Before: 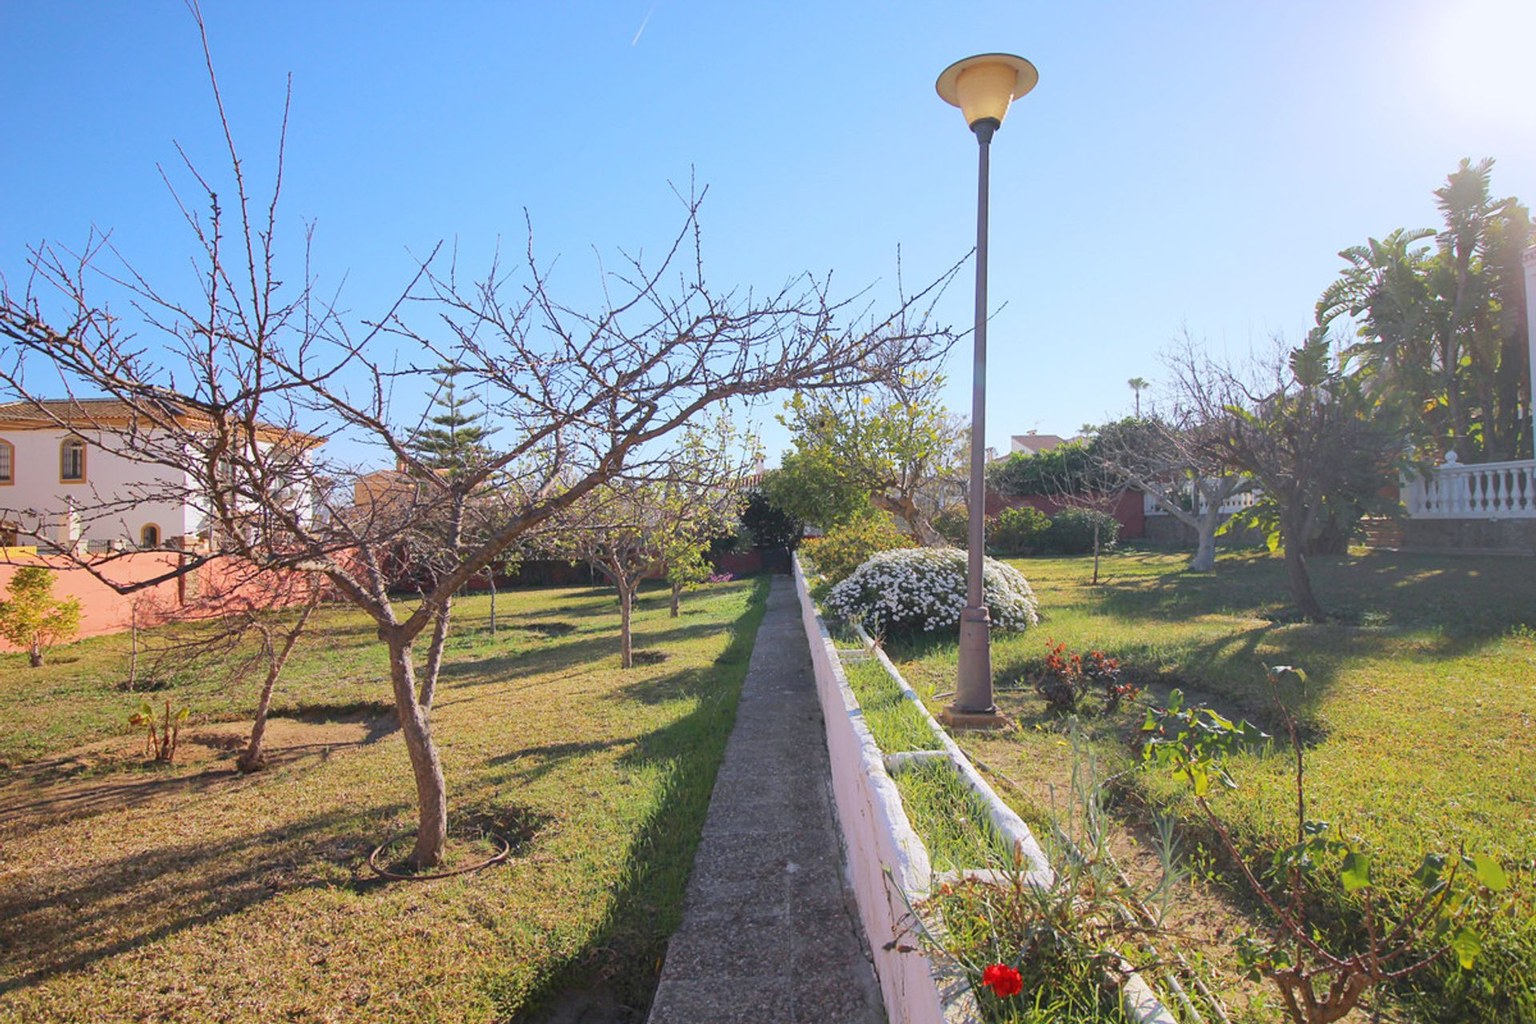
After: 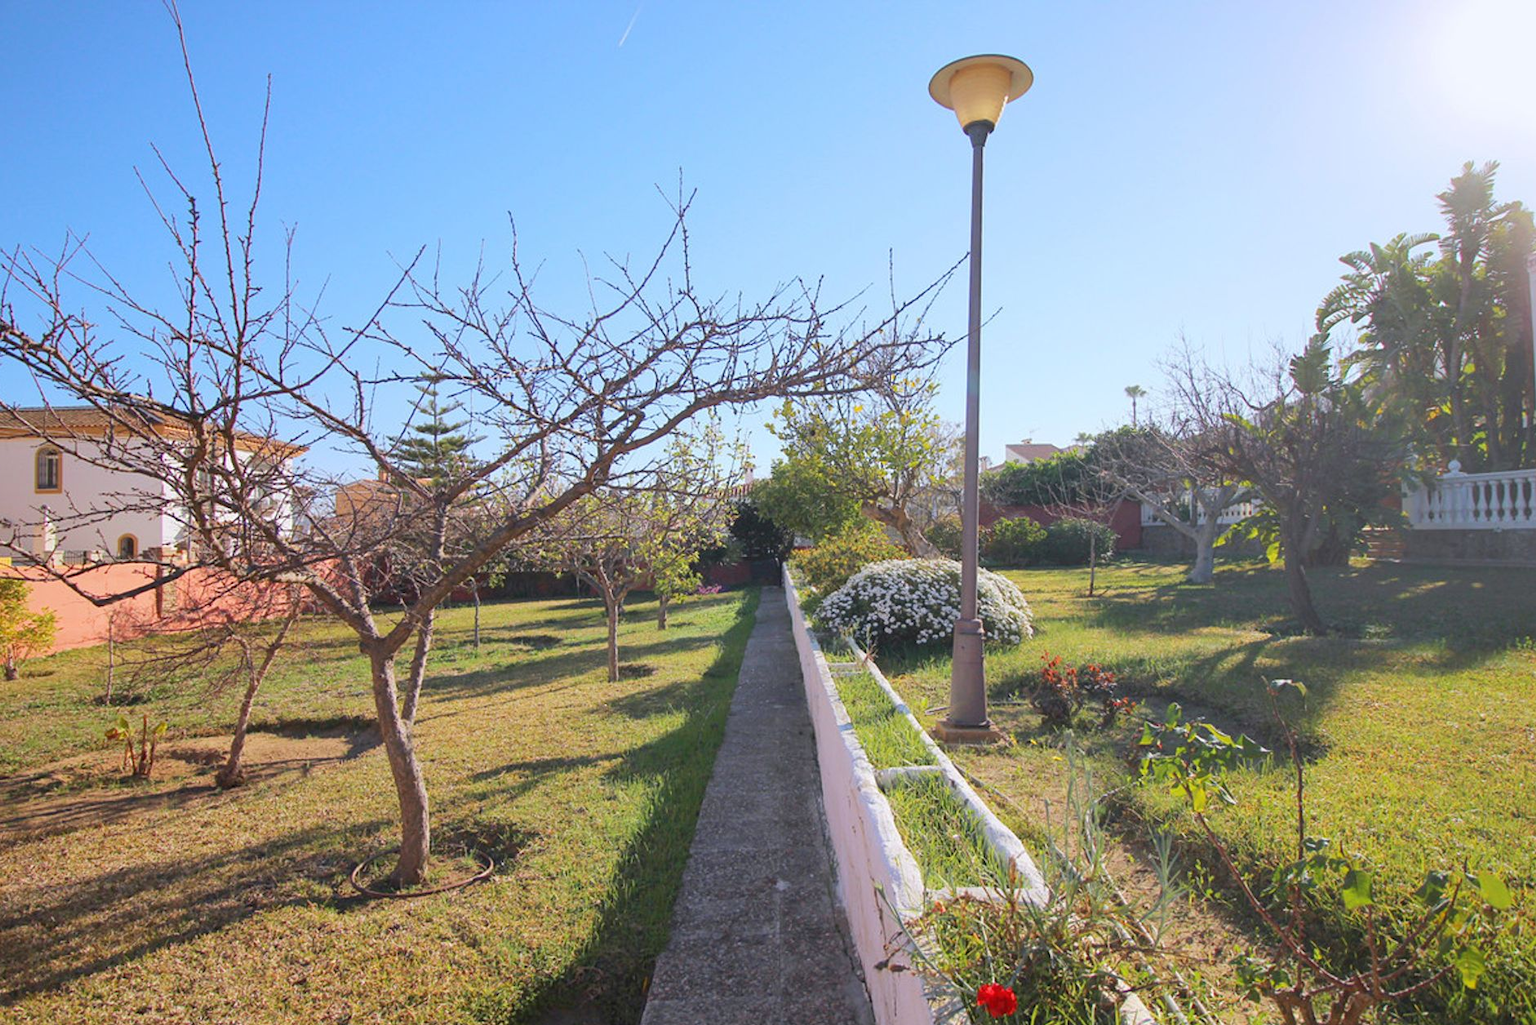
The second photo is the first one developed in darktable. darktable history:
crop: left 1.692%, right 0.282%, bottom 1.79%
